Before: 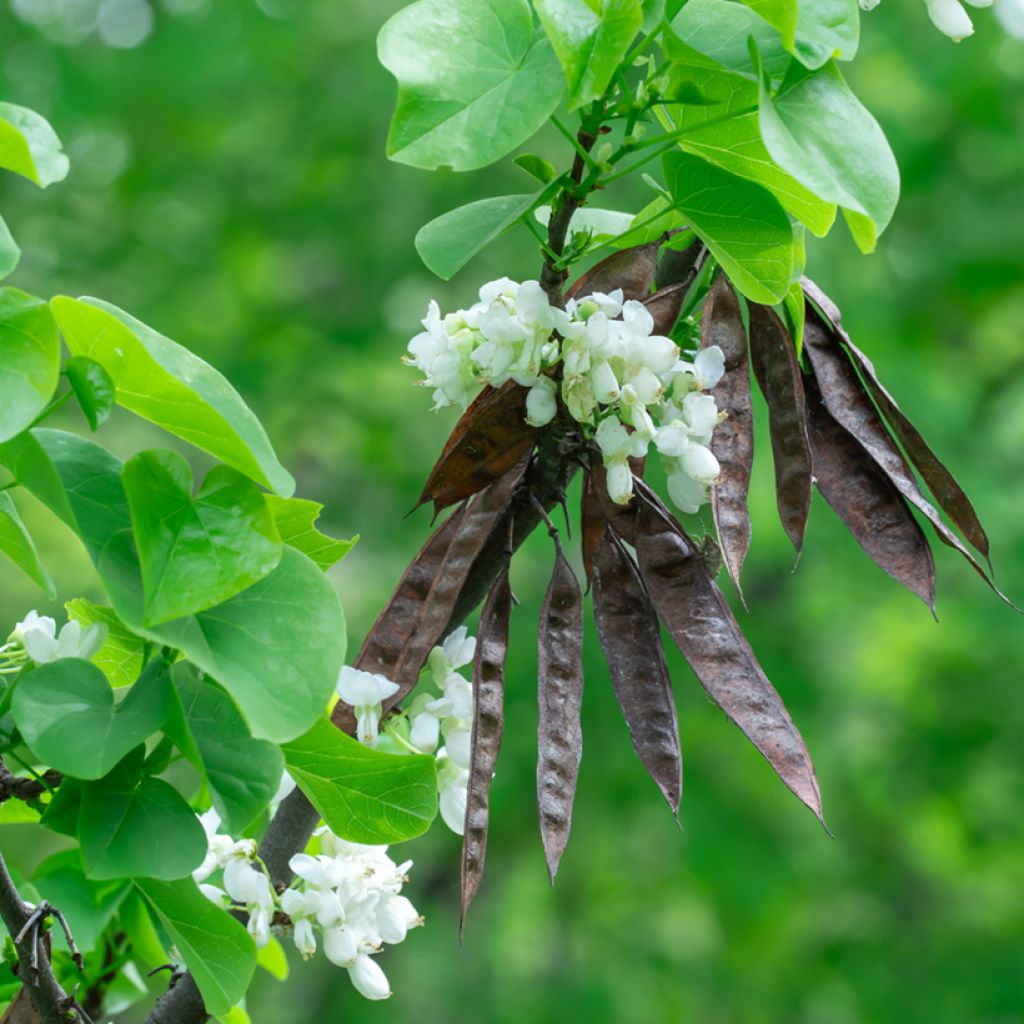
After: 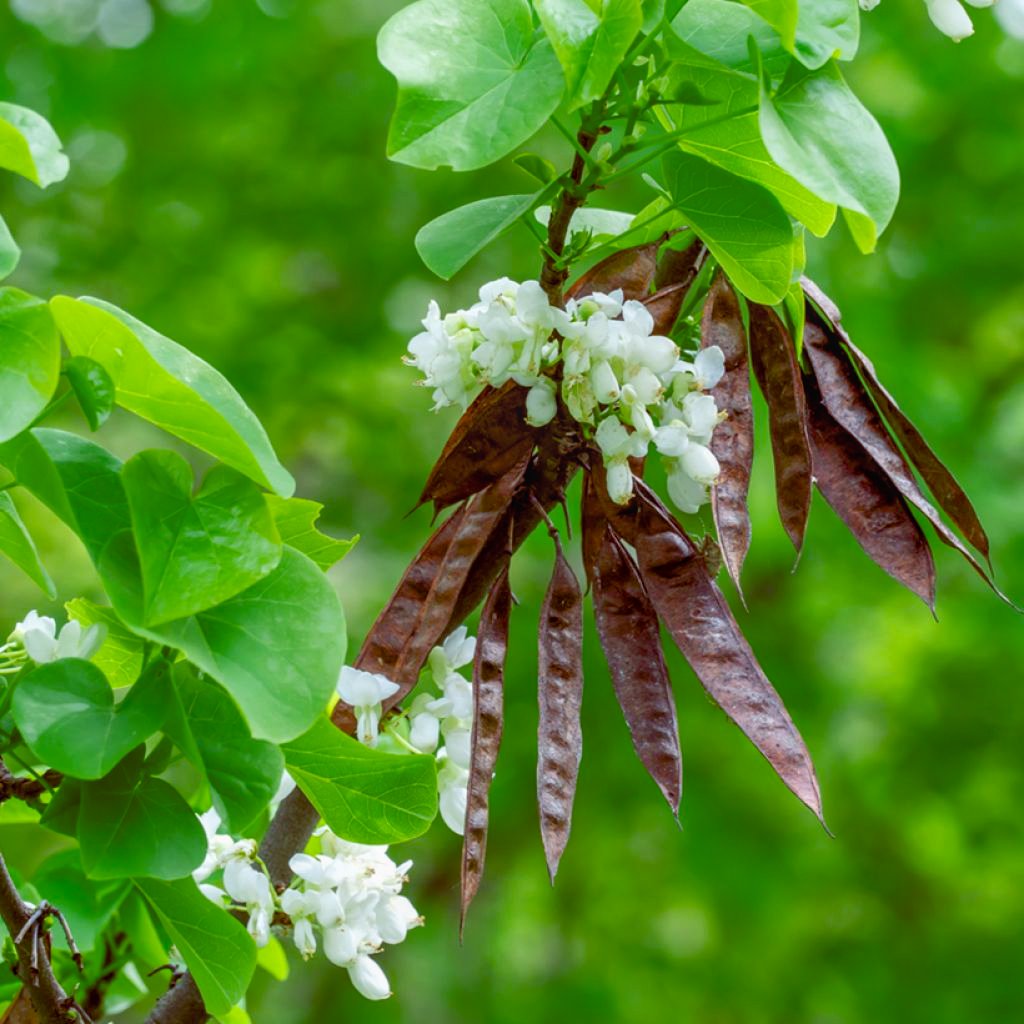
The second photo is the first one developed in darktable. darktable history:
exposure: compensate highlight preservation false
local contrast: detail 110%
color balance rgb: global offset › luminance -0.181%, global offset › chroma 0.267%, perceptual saturation grading › global saturation 20%, perceptual saturation grading › highlights -25.338%, perceptual saturation grading › shadows 49.728%, global vibrance 20%
